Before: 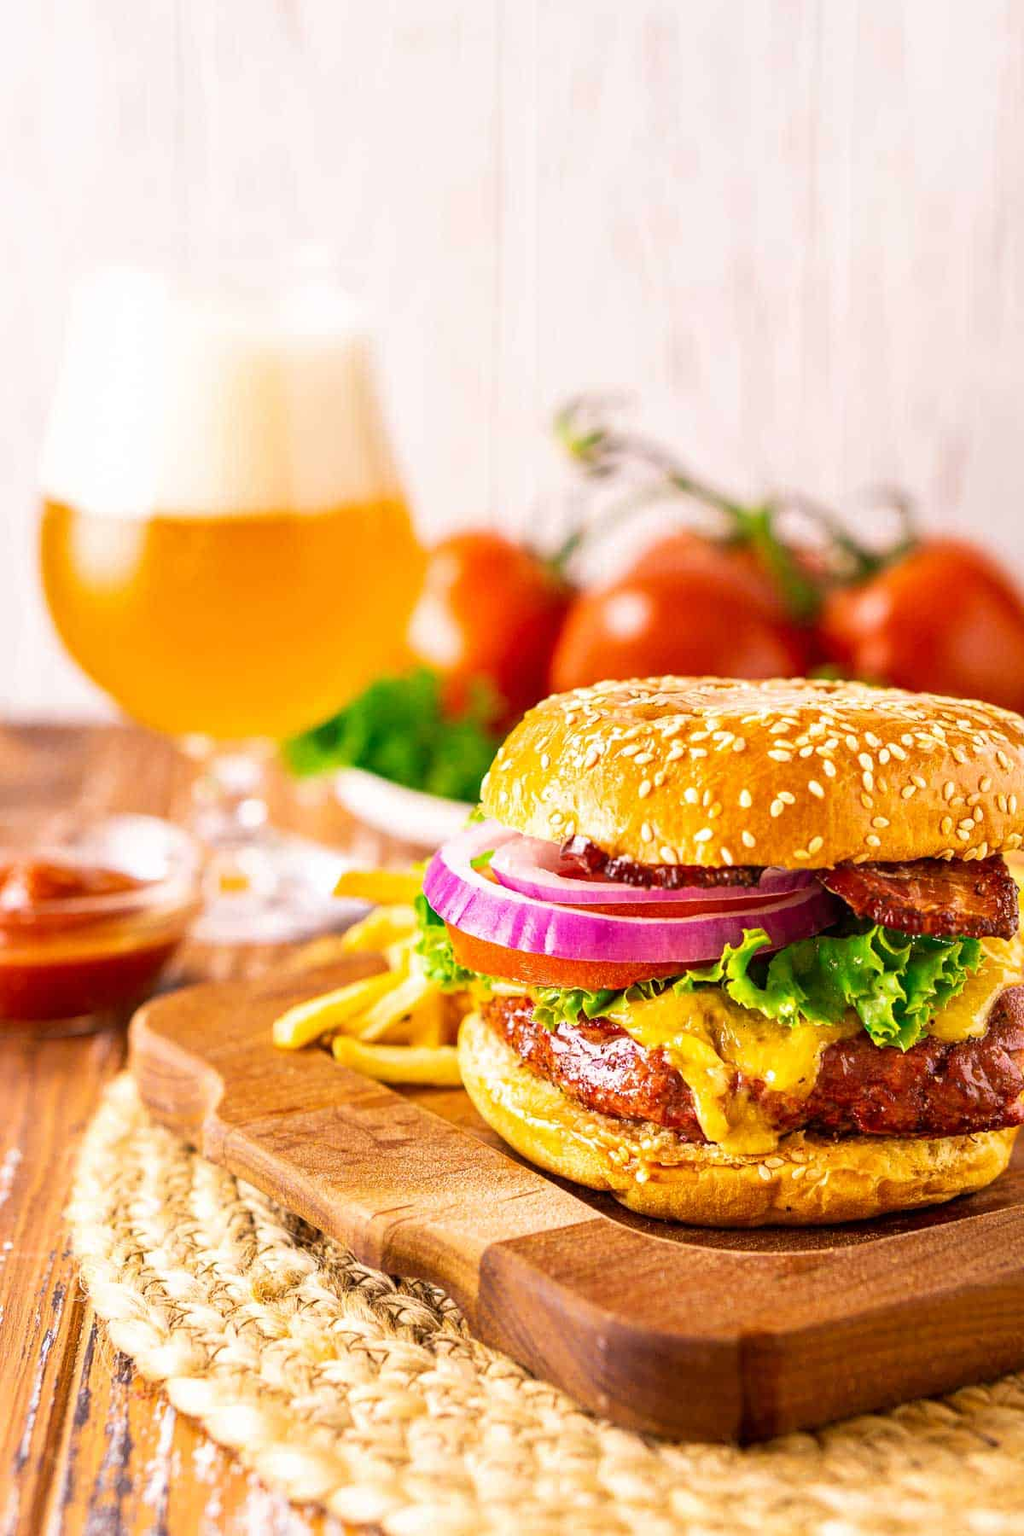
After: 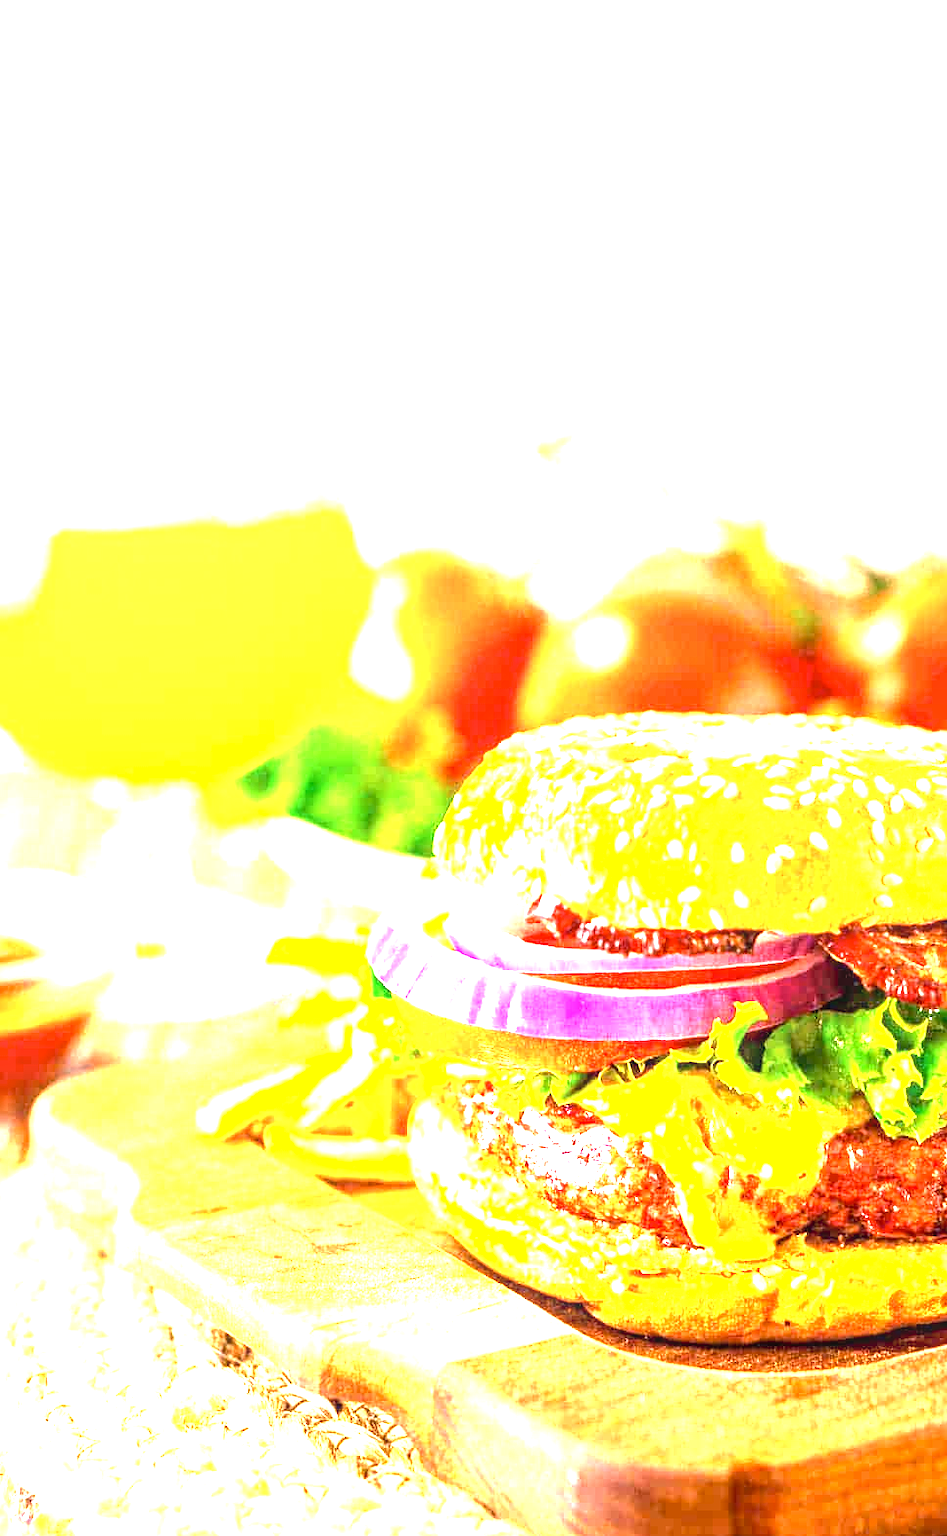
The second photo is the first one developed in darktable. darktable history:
local contrast: on, module defaults
tone equalizer: -8 EV -0.409 EV, -7 EV -0.416 EV, -6 EV -0.302 EV, -5 EV -0.239 EV, -3 EV 0.193 EV, -2 EV 0.327 EV, -1 EV 0.383 EV, +0 EV 0.388 EV, edges refinement/feathering 500, mask exposure compensation -1.57 EV, preserve details no
crop: left 10.015%, top 3.616%, right 9.289%, bottom 9.19%
exposure: black level correction 0.002, exposure 1.997 EV, compensate highlight preservation false
